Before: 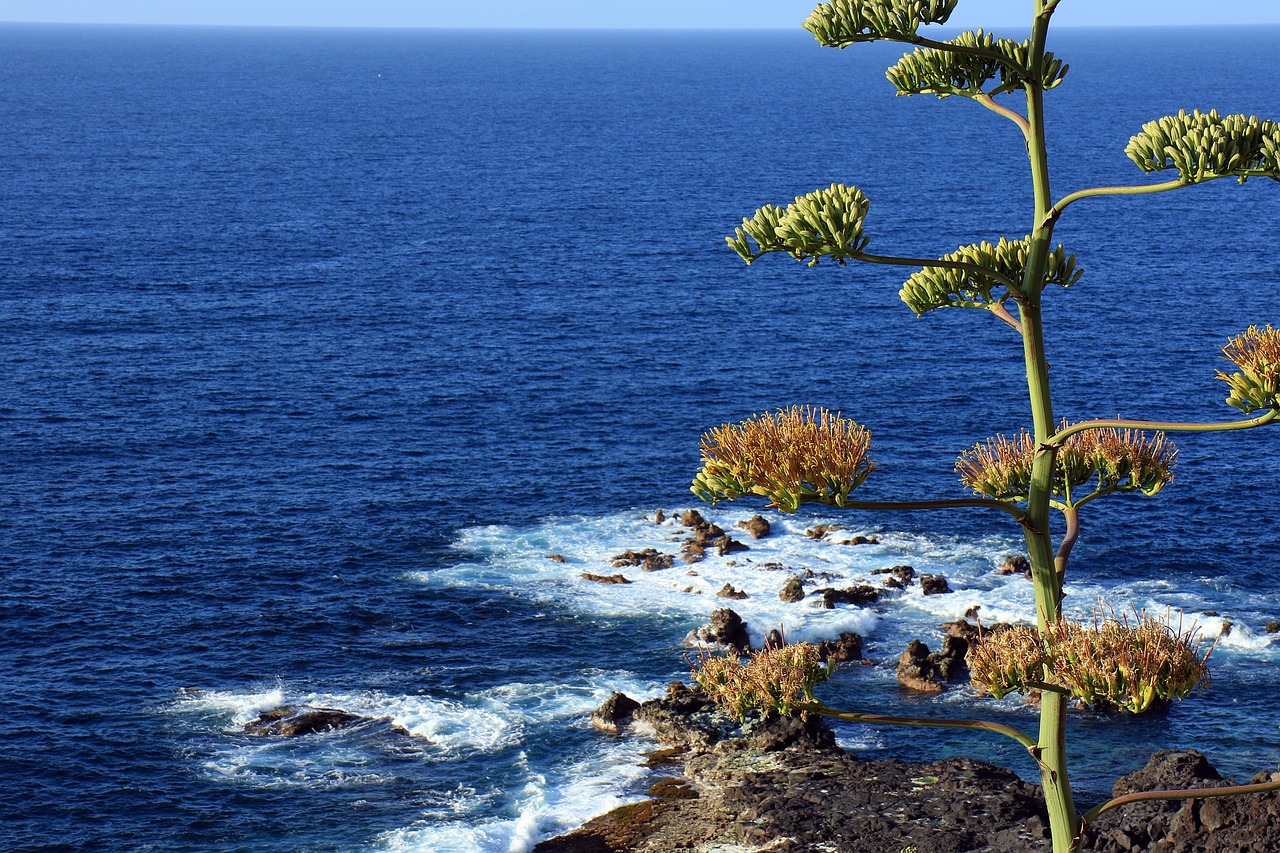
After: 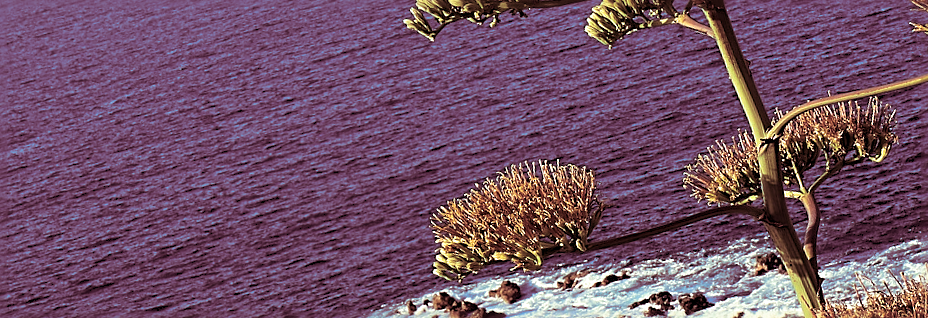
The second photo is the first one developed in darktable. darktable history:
crop: left 18.38%, top 11.092%, right 2.134%, bottom 33.217%
sharpen: radius 2.676, amount 0.669
rotate and perspective: rotation -14.8°, crop left 0.1, crop right 0.903, crop top 0.25, crop bottom 0.748
tone equalizer: on, module defaults
white balance: red 1.029, blue 0.92
split-toning: compress 20%
